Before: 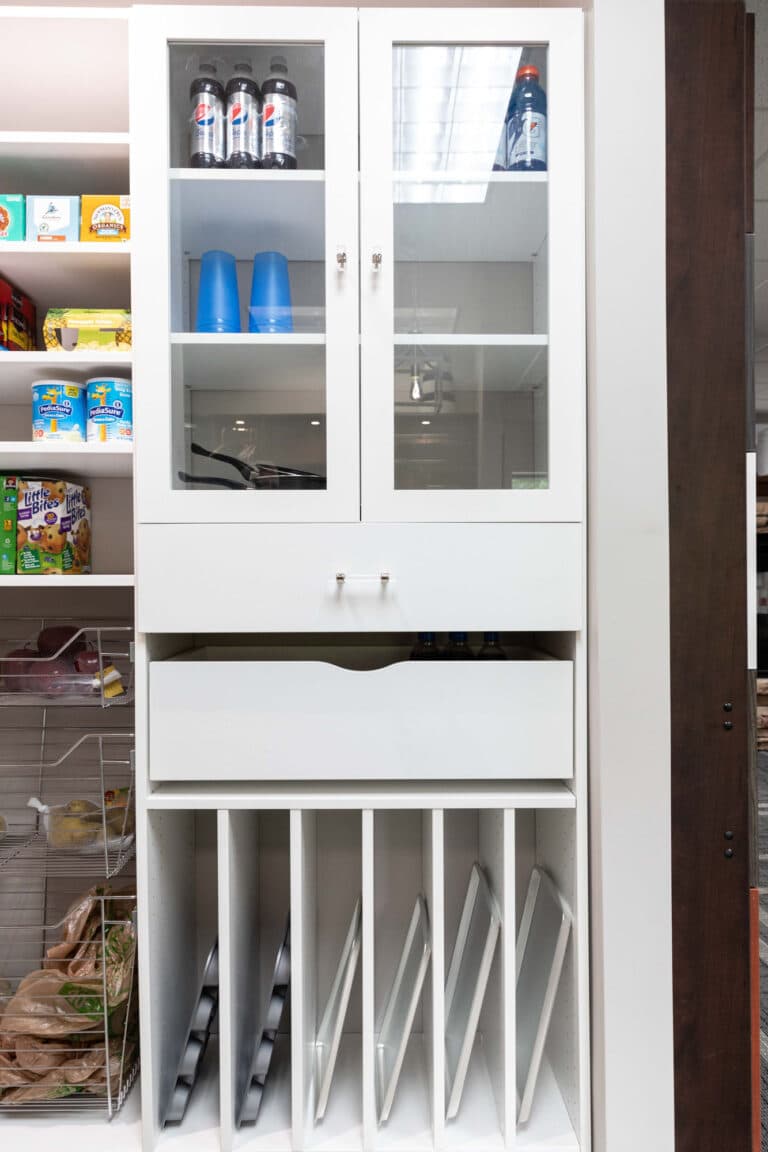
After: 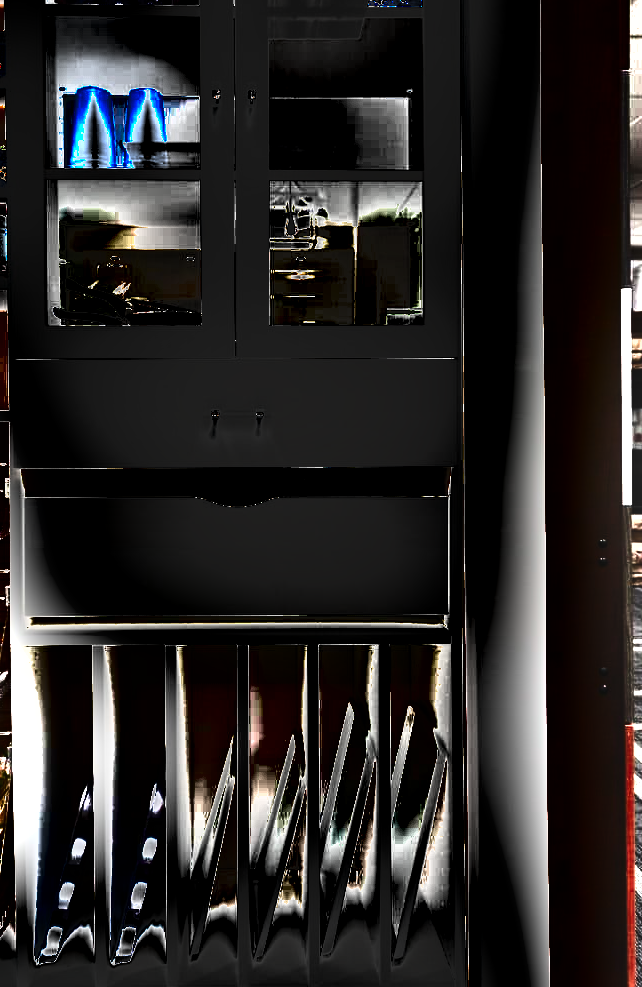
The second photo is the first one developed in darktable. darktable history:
crop: left 16.315%, top 14.246%
tone equalizer: -8 EV -1.08 EV, -7 EV -1.01 EV, -6 EV -0.867 EV, -5 EV -0.578 EV, -3 EV 0.578 EV, -2 EV 0.867 EV, -1 EV 1.01 EV, +0 EV 1.08 EV, edges refinement/feathering 500, mask exposure compensation -1.57 EV, preserve details no
exposure: black level correction -0.023, exposure 1.397 EV, compensate highlight preservation false
shadows and highlights: shadows 20.91, highlights -82.73, soften with gaussian
